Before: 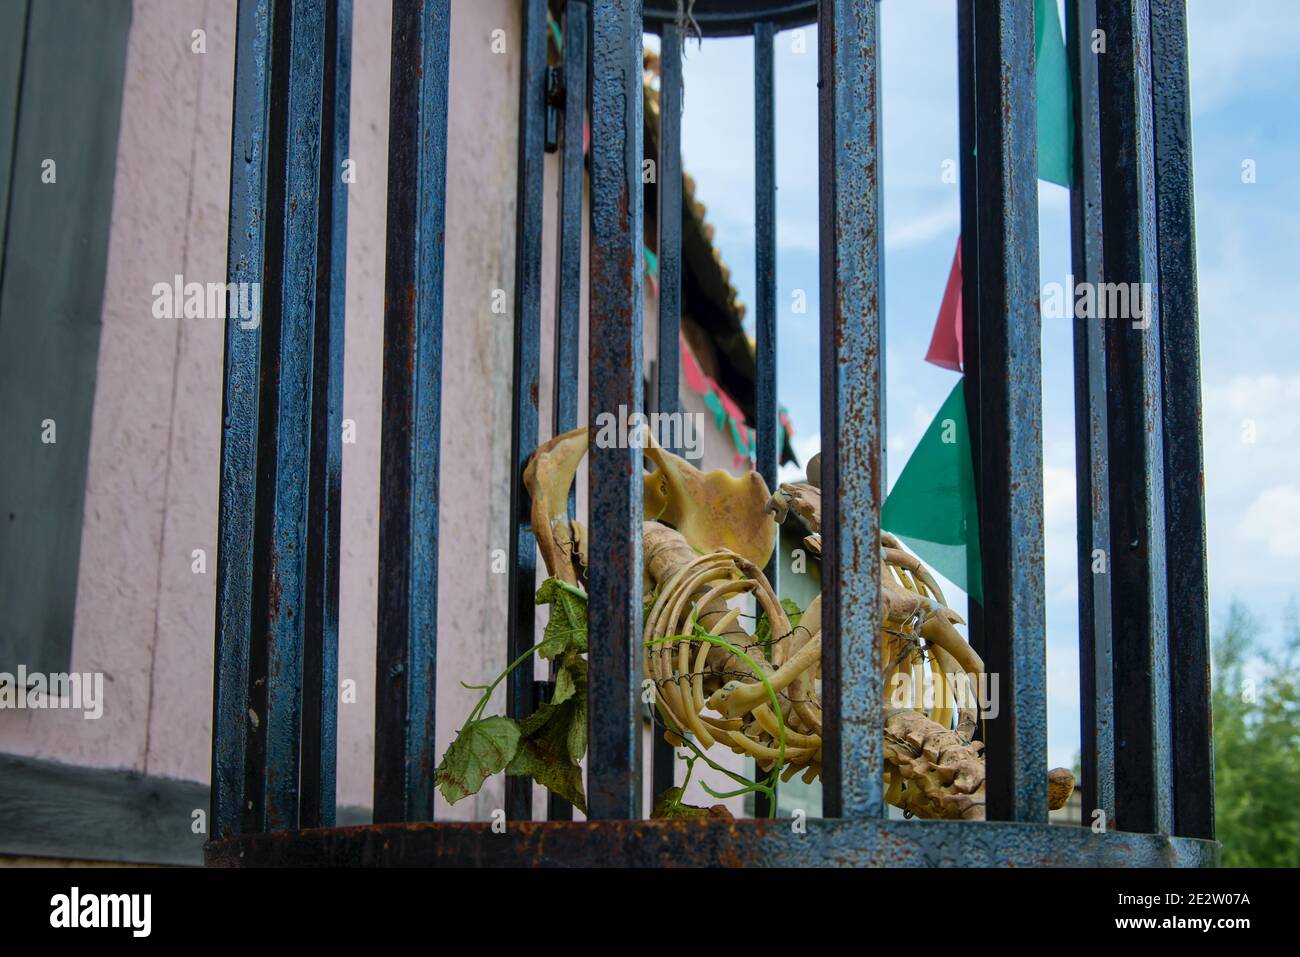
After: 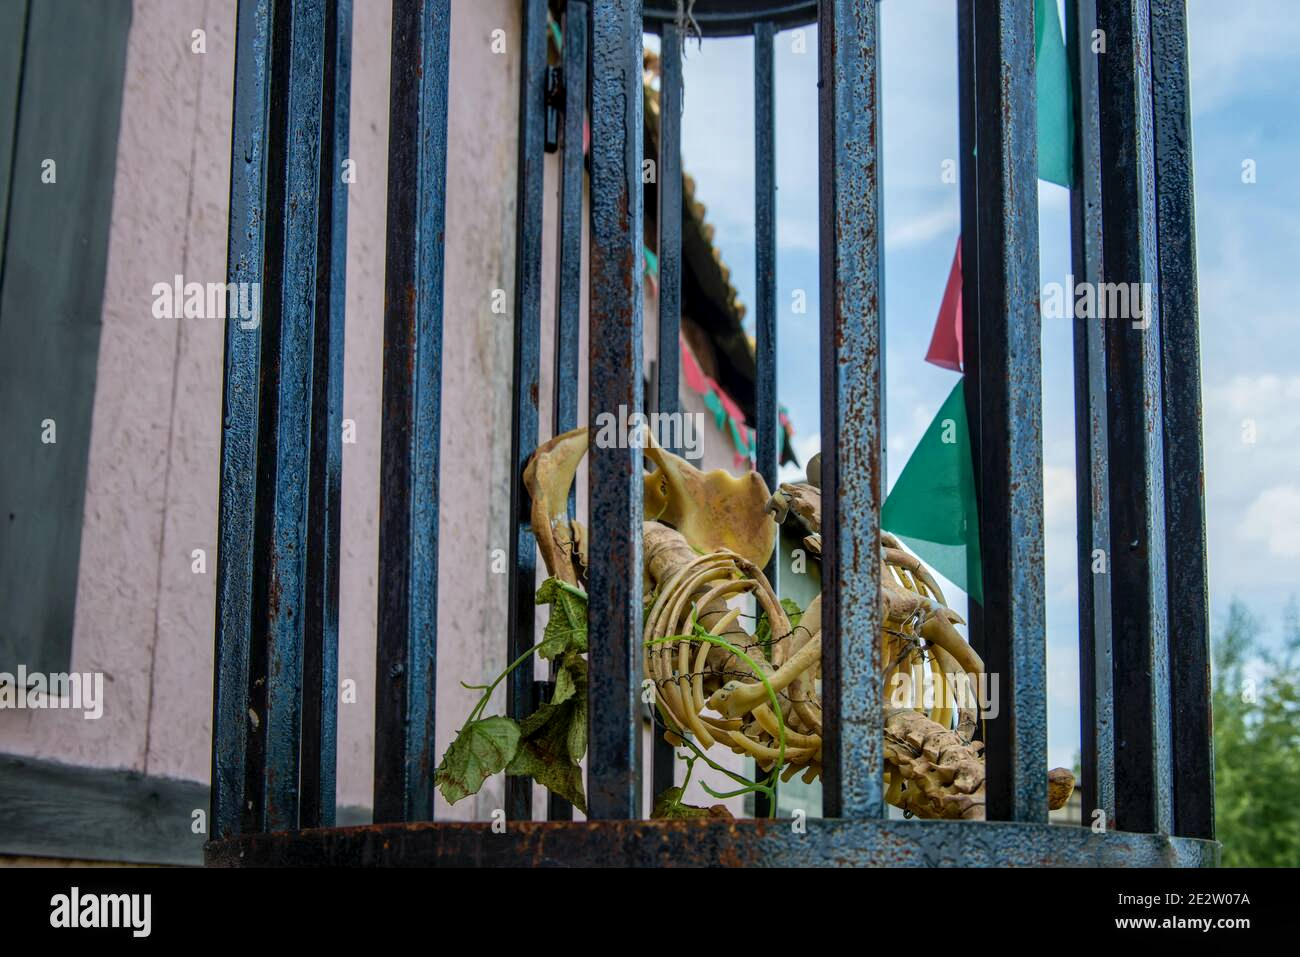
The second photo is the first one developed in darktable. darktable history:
local contrast: highlights 27%, detail 130%
